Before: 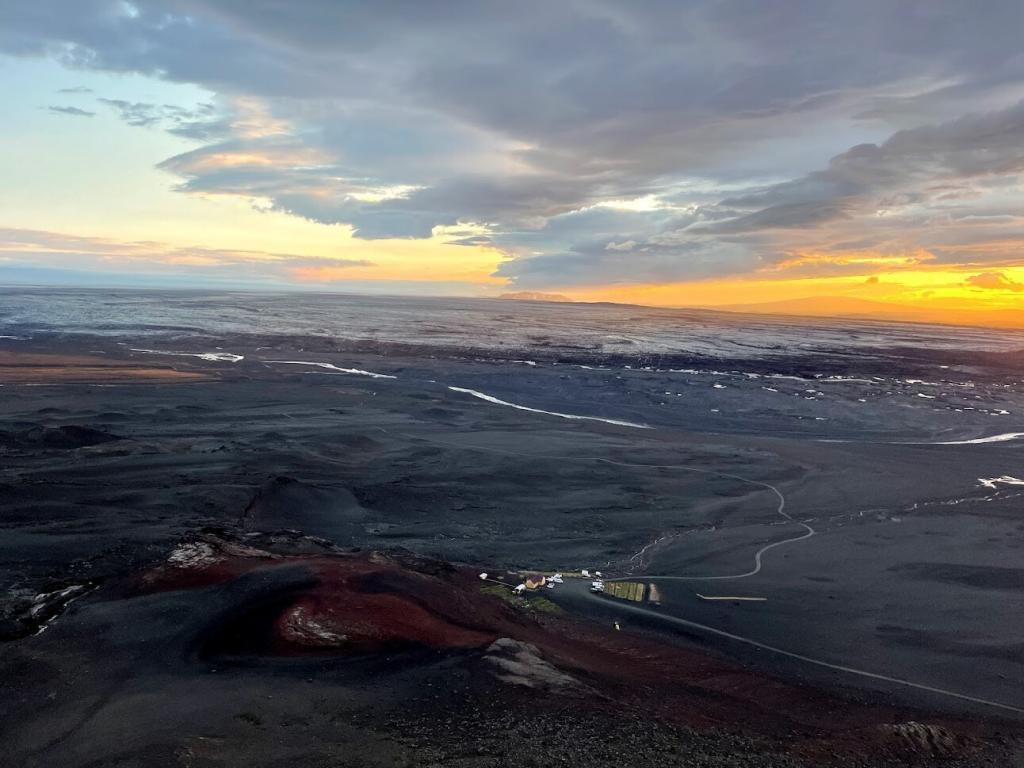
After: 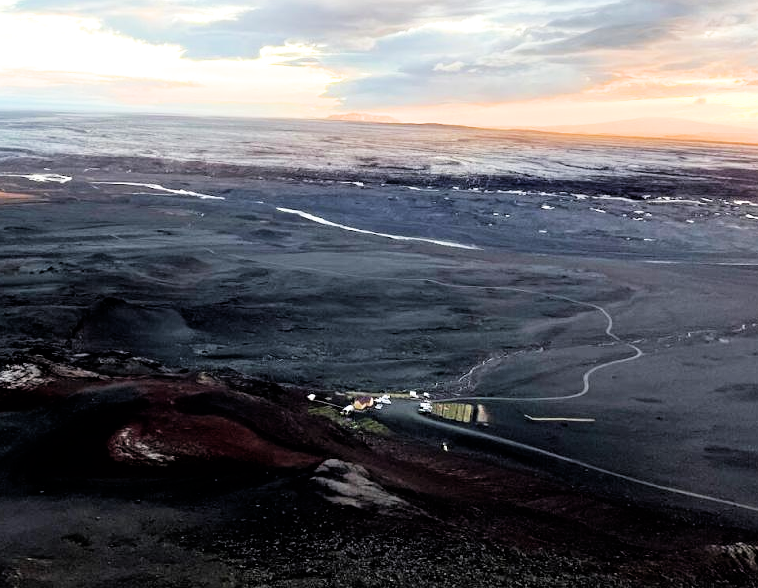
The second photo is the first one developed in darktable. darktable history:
exposure: exposure 1 EV, compensate highlight preservation false
filmic rgb: black relative exposure -5.02 EV, white relative exposure 3.2 EV, hardness 3.47, contrast 1.187, highlights saturation mix -31.05%
crop: left 16.844%, top 23.324%, right 9.126%
